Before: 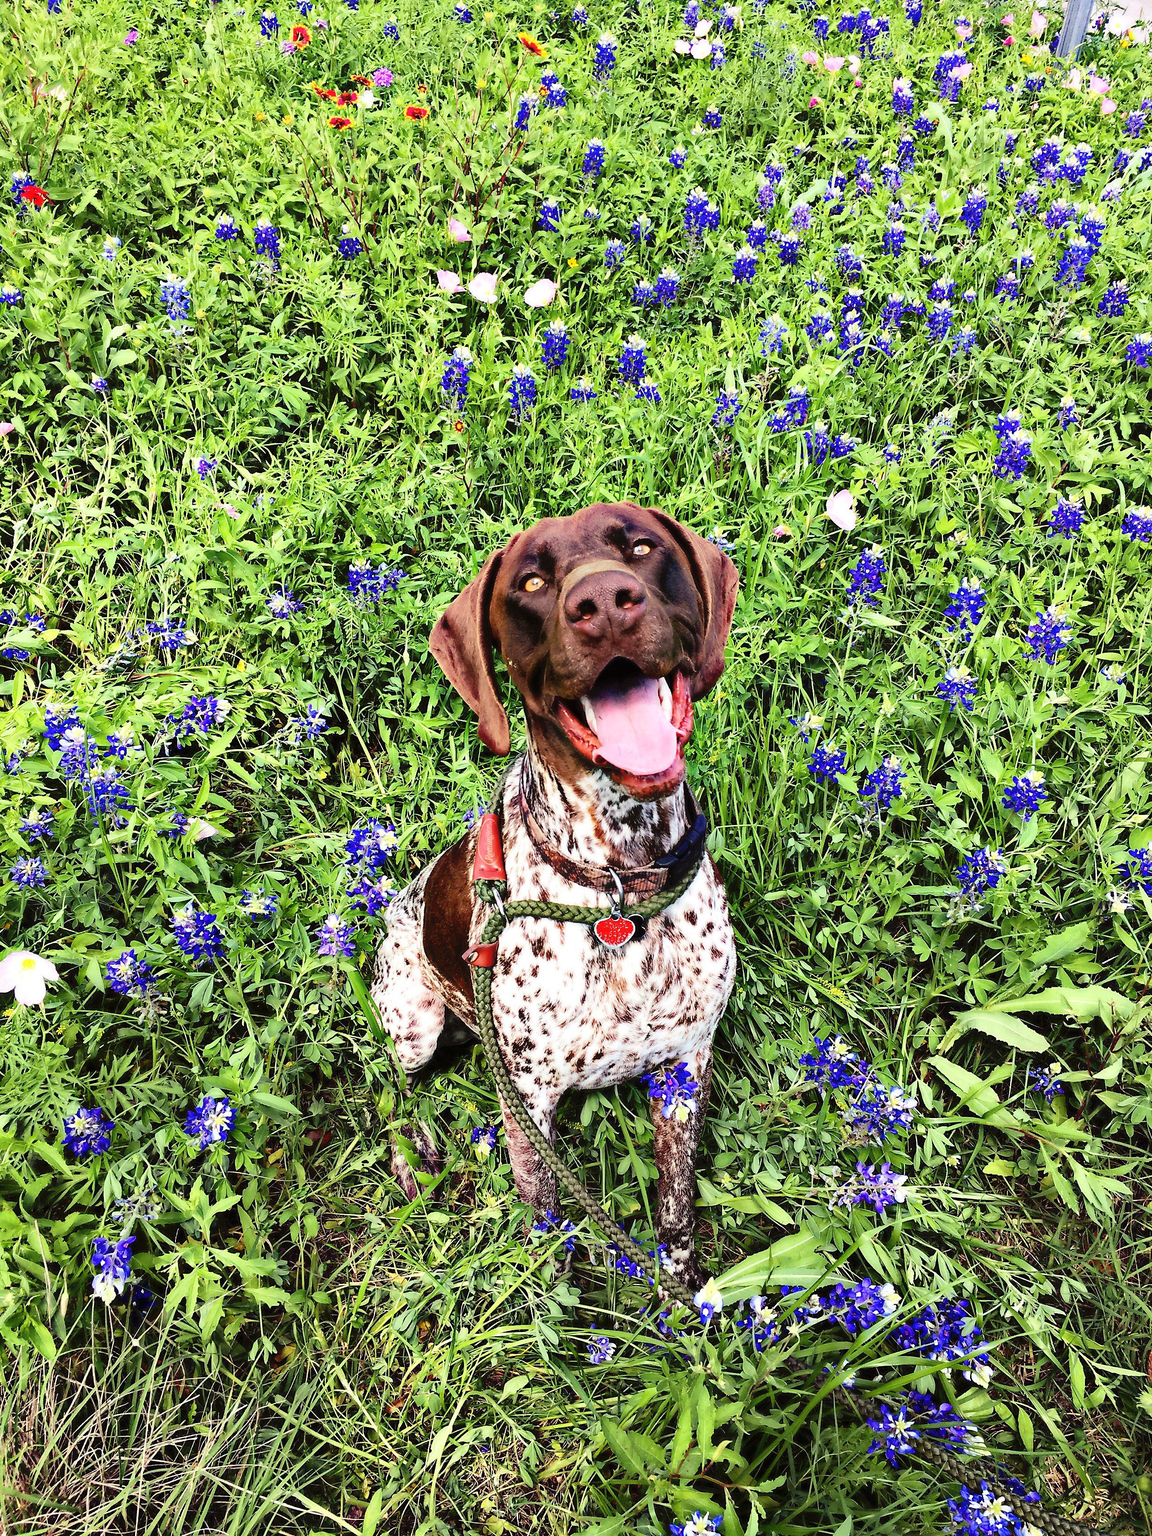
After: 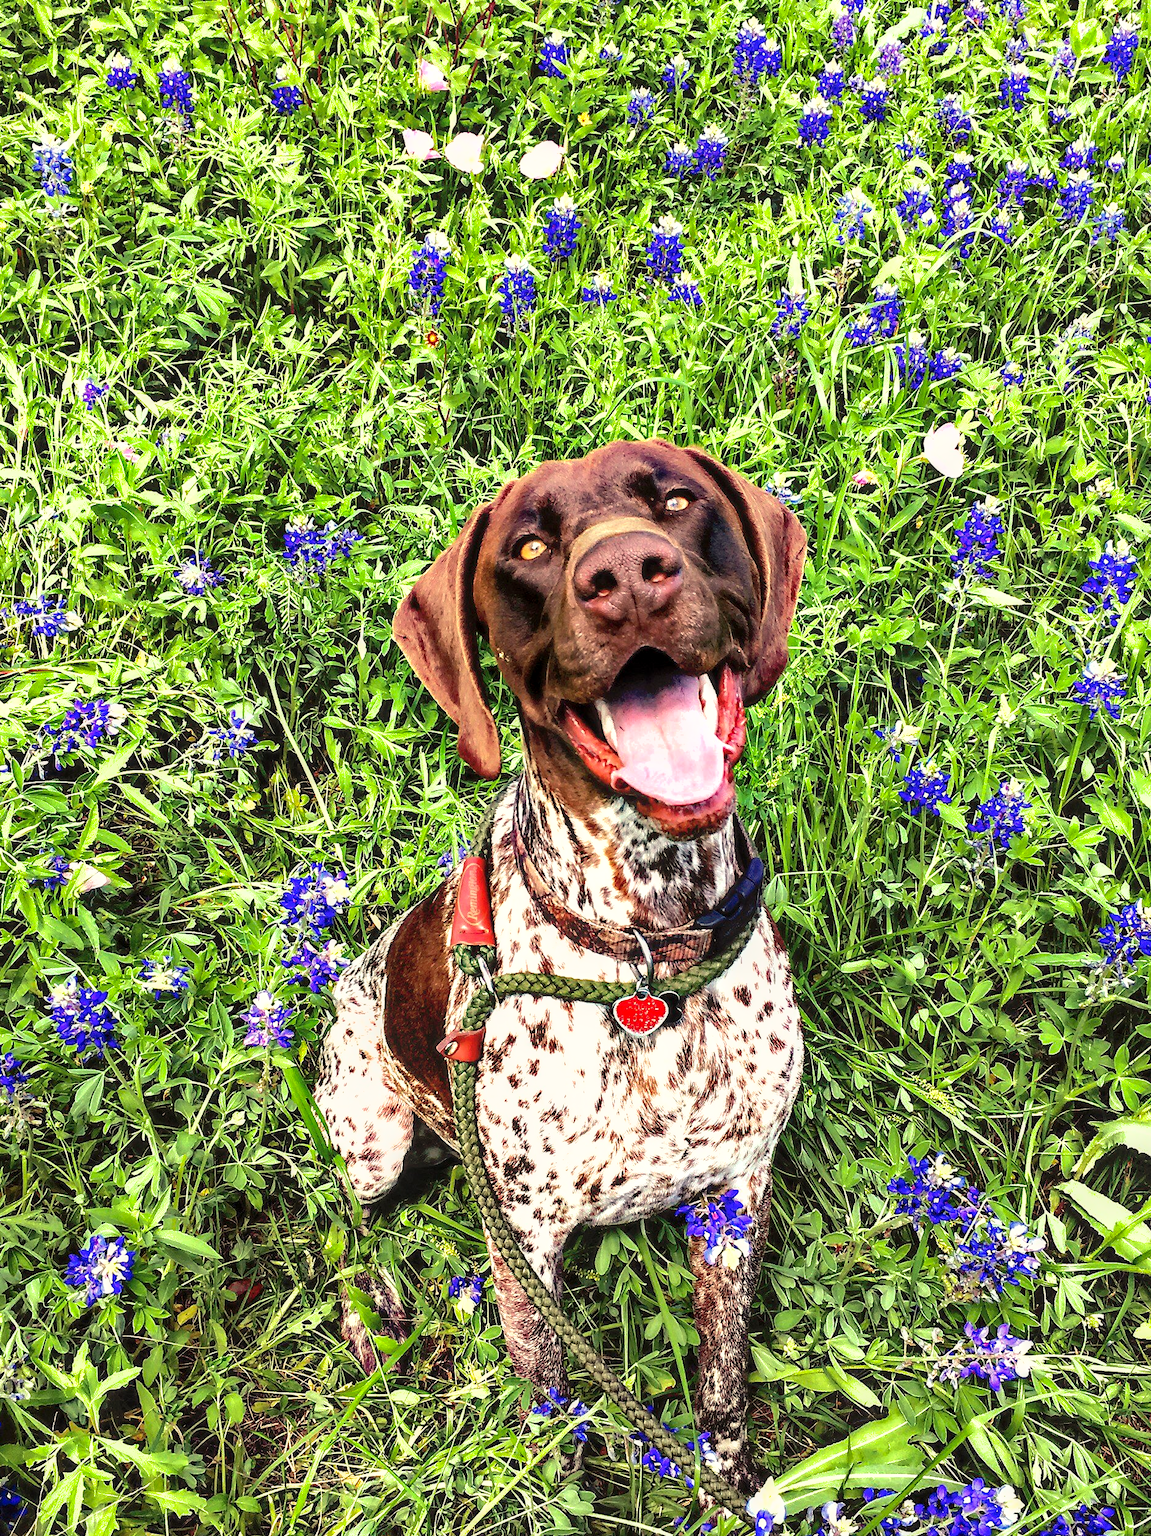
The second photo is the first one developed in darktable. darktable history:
crop and rotate: left 11.831%, top 11.346%, right 13.429%, bottom 13.899%
tone equalizer: -8 EV -0.417 EV, -7 EV -0.389 EV, -6 EV -0.333 EV, -5 EV -0.222 EV, -3 EV 0.222 EV, -2 EV 0.333 EV, -1 EV 0.389 EV, +0 EV 0.417 EV, edges refinement/feathering 500, mask exposure compensation -1.57 EV, preserve details no
shadows and highlights: on, module defaults
local contrast: detail 130%
white balance: red 1.029, blue 0.92
